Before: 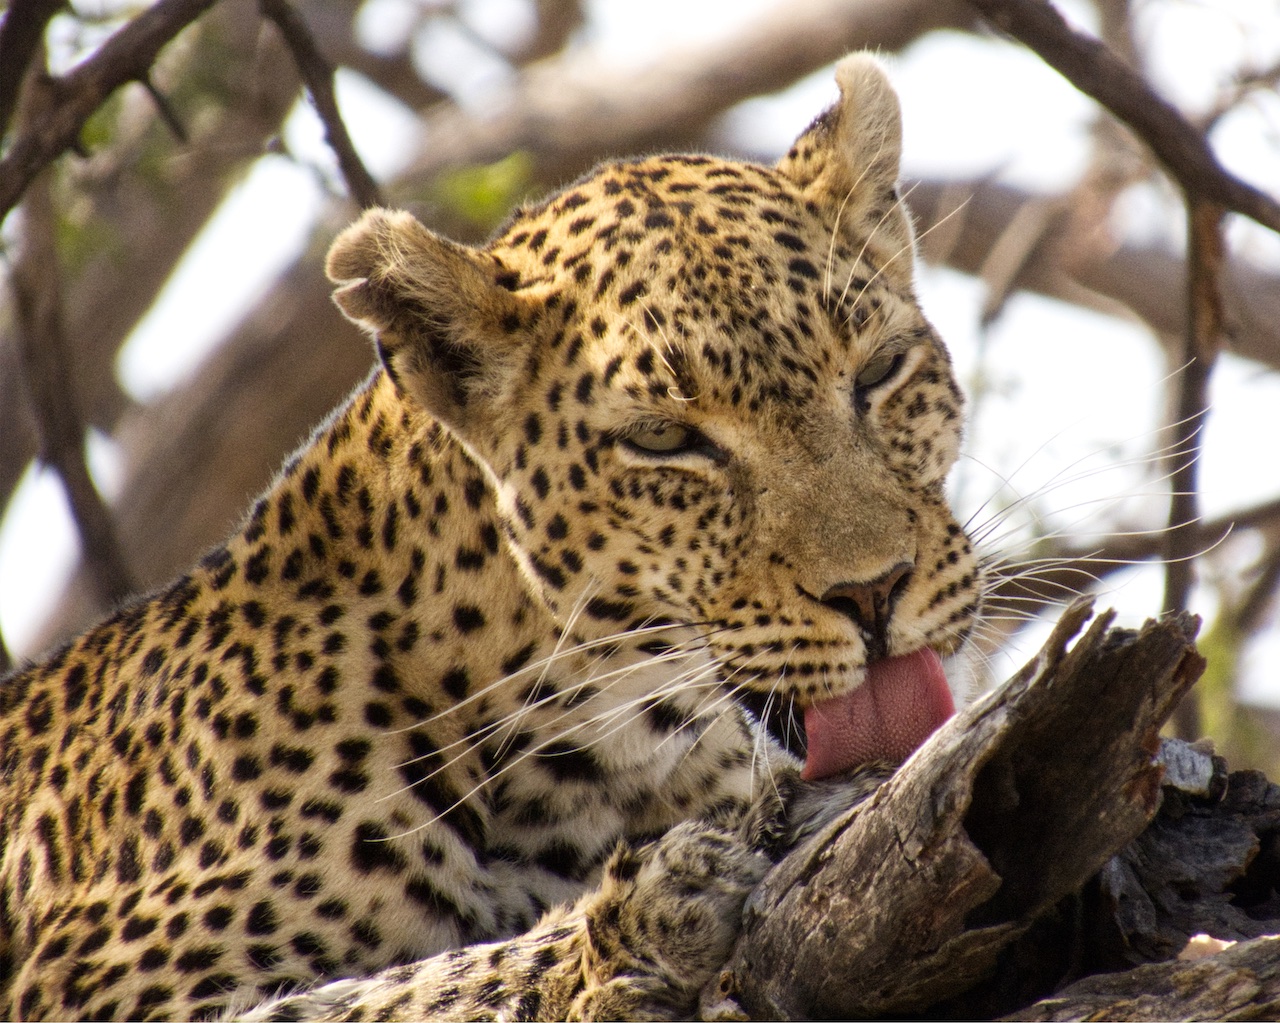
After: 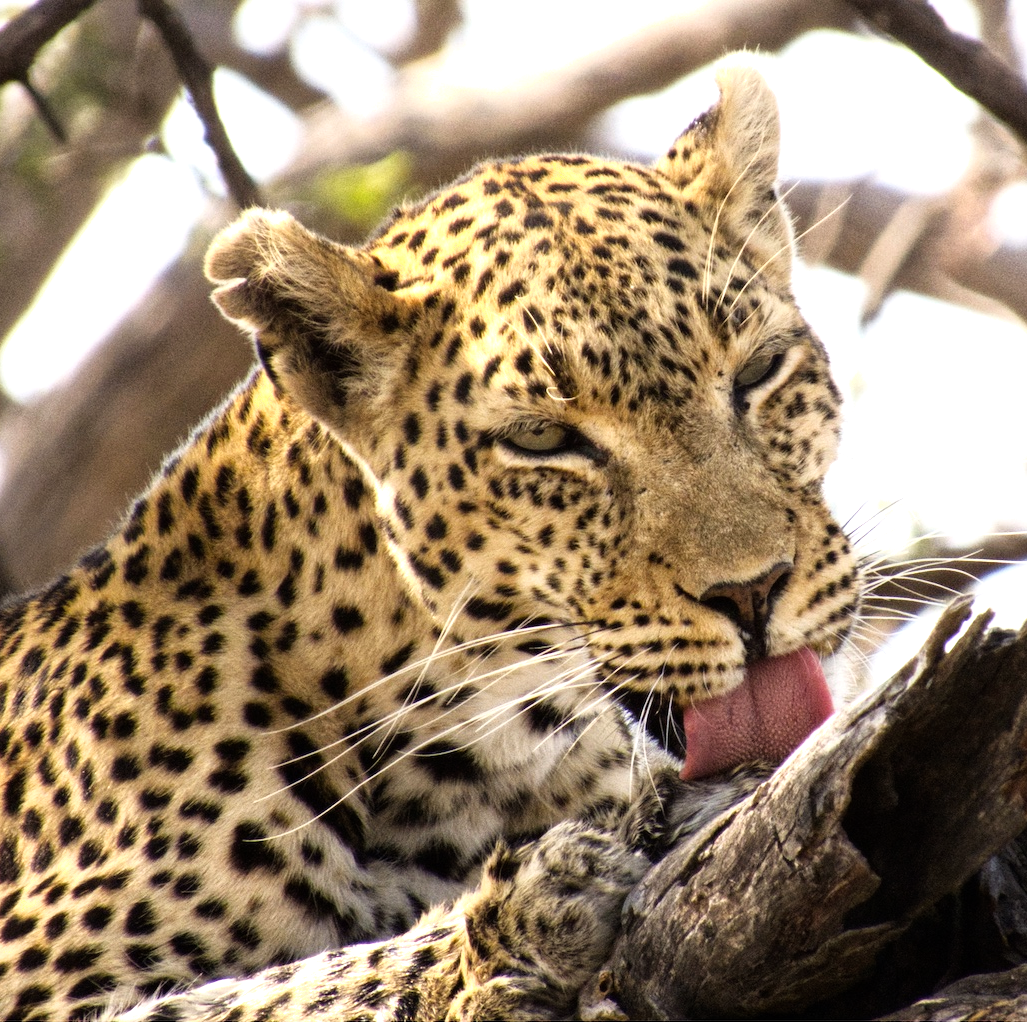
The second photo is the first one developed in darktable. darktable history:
shadows and highlights: shadows -1.4, highlights 41.93
crop and rotate: left 9.501%, right 10.222%
tone equalizer: -8 EV -0.759 EV, -7 EV -0.735 EV, -6 EV -0.578 EV, -5 EV -0.392 EV, -3 EV 0.384 EV, -2 EV 0.6 EV, -1 EV 0.679 EV, +0 EV 0.724 EV, mask exposure compensation -0.499 EV
